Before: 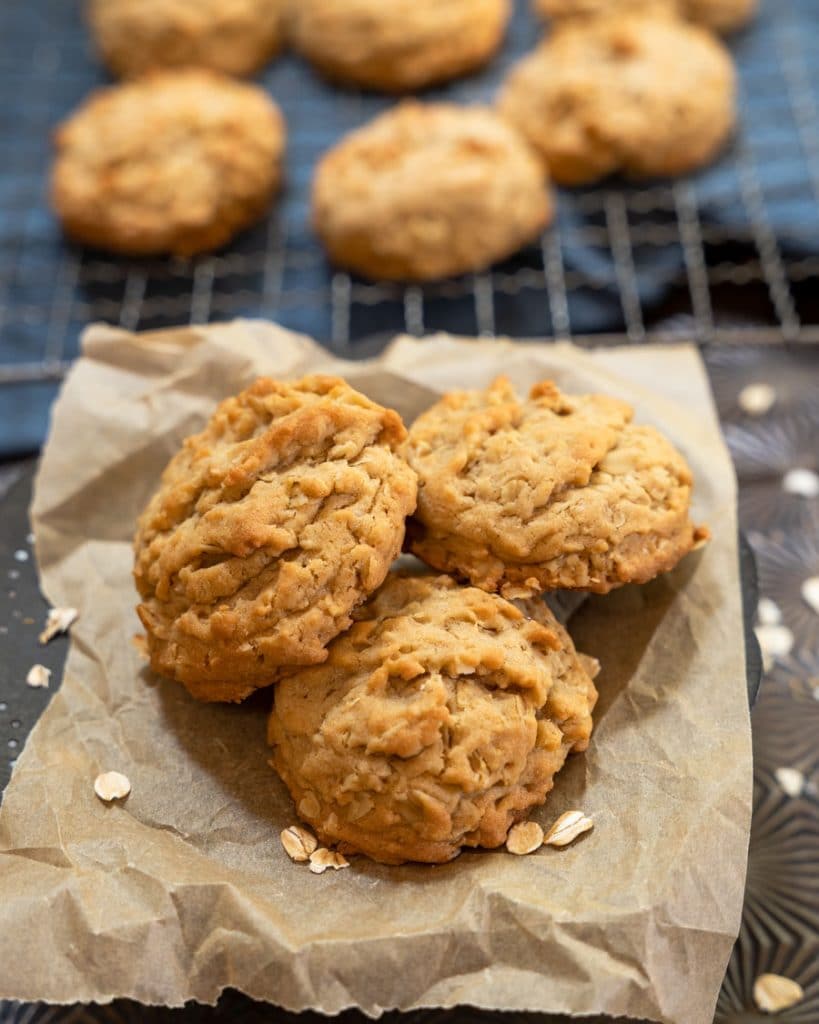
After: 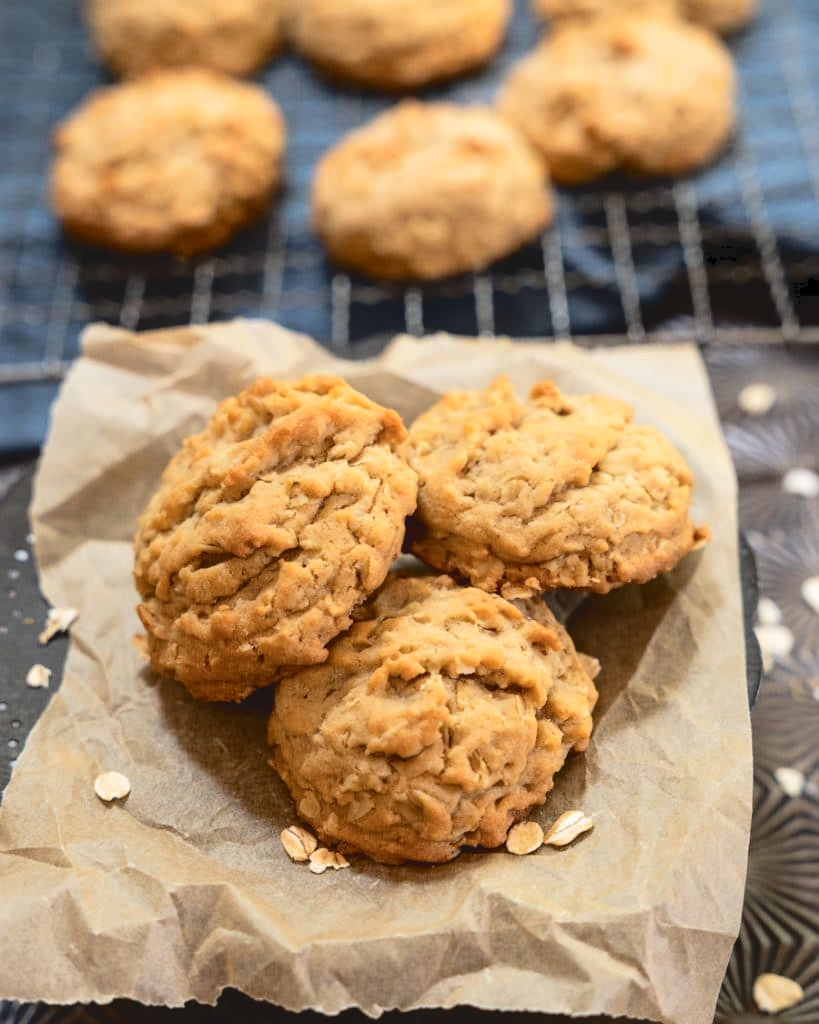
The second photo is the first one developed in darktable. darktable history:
tone curve: curves: ch0 [(0, 0) (0.003, 0.074) (0.011, 0.079) (0.025, 0.083) (0.044, 0.095) (0.069, 0.097) (0.1, 0.11) (0.136, 0.131) (0.177, 0.159) (0.224, 0.209) (0.277, 0.279) (0.335, 0.367) (0.399, 0.455) (0.468, 0.538) (0.543, 0.621) (0.623, 0.699) (0.709, 0.782) (0.801, 0.848) (0.898, 0.924) (1, 1)], color space Lab, independent channels, preserve colors none
